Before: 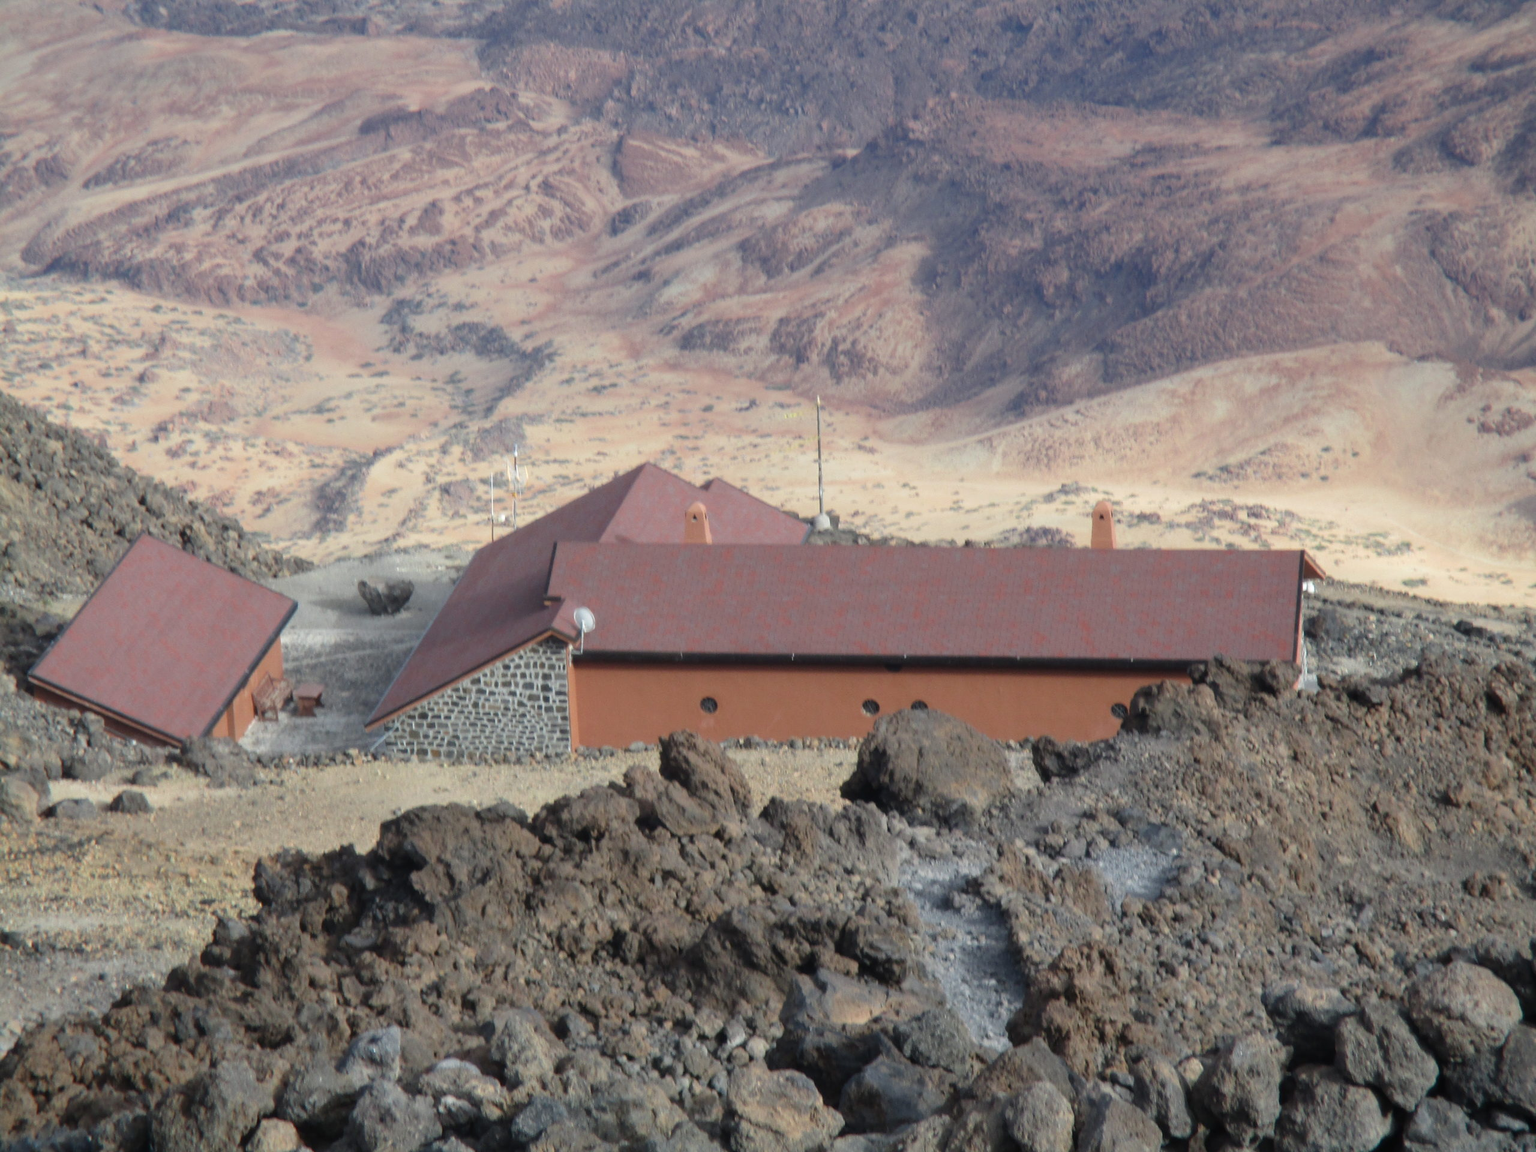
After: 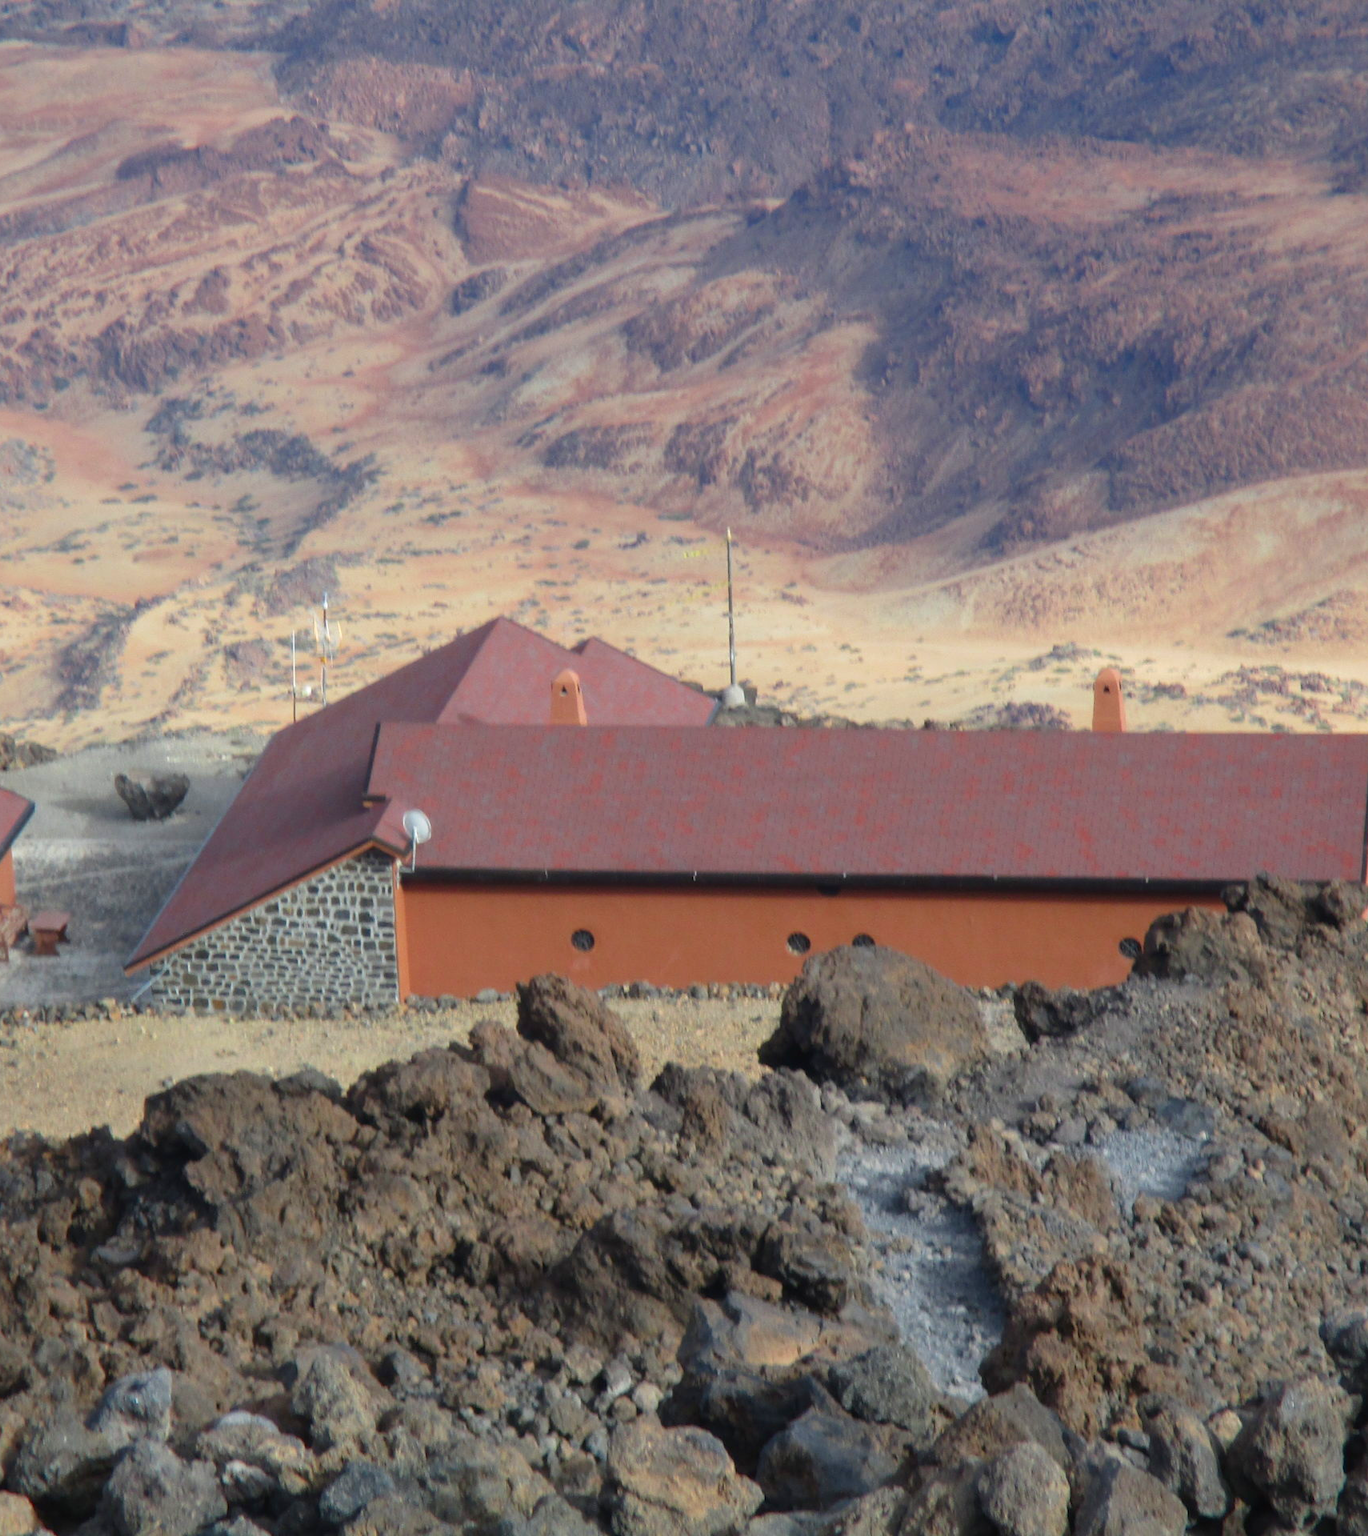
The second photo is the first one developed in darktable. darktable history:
crop and rotate: left 17.732%, right 15.423%
contrast brightness saturation: brightness -0.02, saturation 0.35
shadows and highlights: radius 125.46, shadows 21.19, highlights -21.19, low approximation 0.01
